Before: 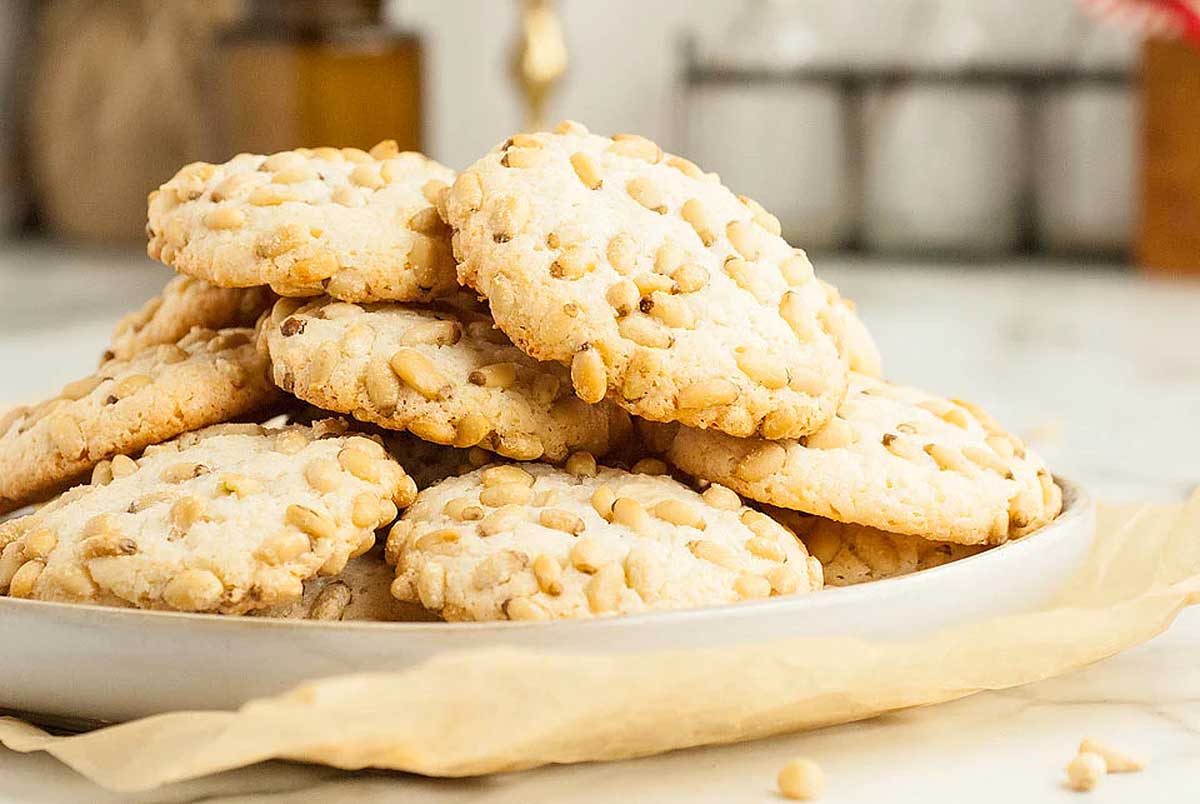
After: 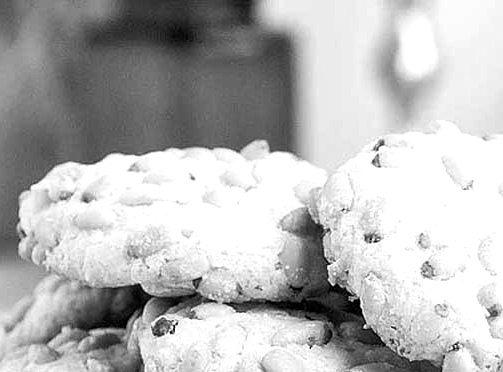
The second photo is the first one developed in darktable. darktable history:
monochrome: on, module defaults
crop and rotate: left 10.817%, top 0.062%, right 47.194%, bottom 53.626%
color balance rgb: shadows lift › luminance -21.66%, shadows lift › chroma 6.57%, shadows lift › hue 270°, power › chroma 0.68%, power › hue 60°, highlights gain › luminance 6.08%, highlights gain › chroma 1.33%, highlights gain › hue 90°, global offset › luminance -0.87%, perceptual saturation grading › global saturation 26.86%, perceptual saturation grading › highlights -28.39%, perceptual saturation grading › mid-tones 15.22%, perceptual saturation grading › shadows 33.98%, perceptual brilliance grading › highlights 10%, perceptual brilliance grading › mid-tones 5%
